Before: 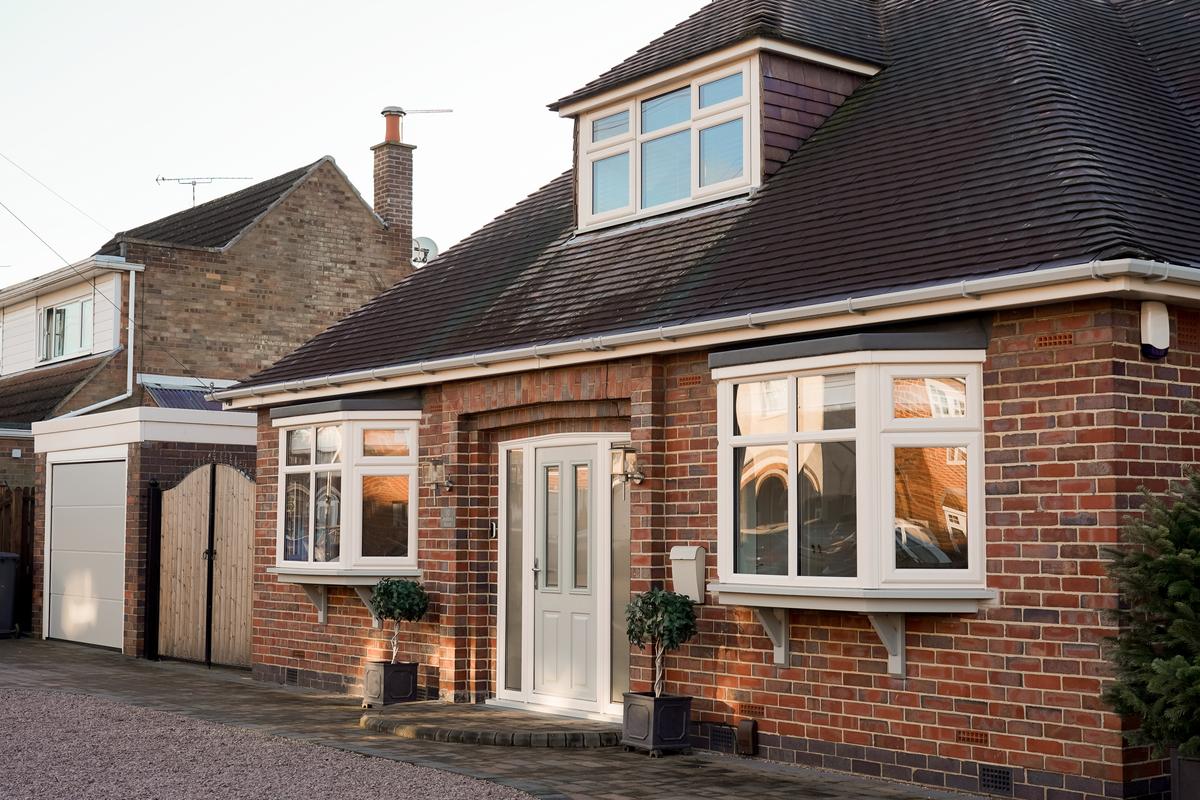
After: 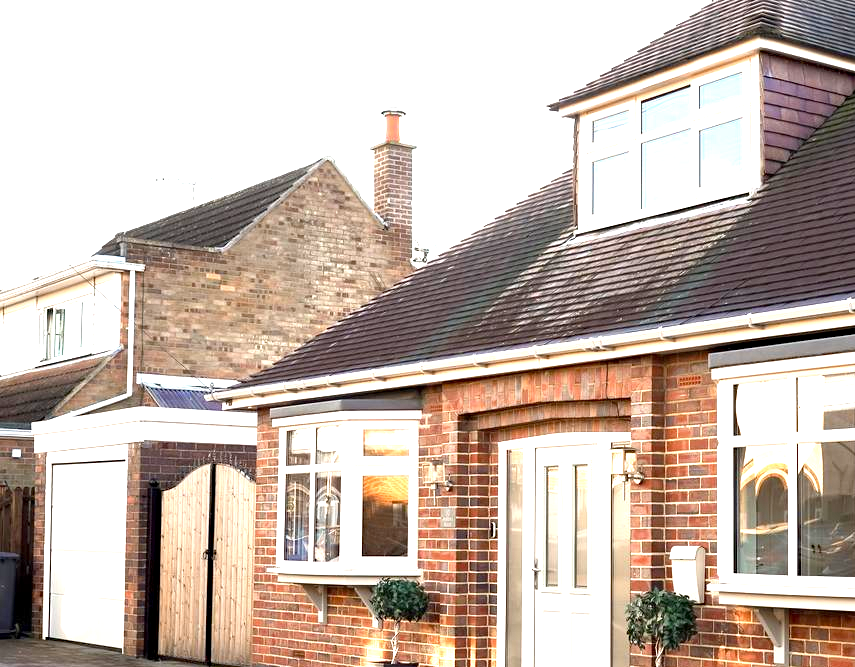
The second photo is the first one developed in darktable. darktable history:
crop: right 28.669%, bottom 16.518%
exposure: black level correction 0, exposure 1.626 EV, compensate exposure bias true, compensate highlight preservation false
haze removal: compatibility mode true, adaptive false
